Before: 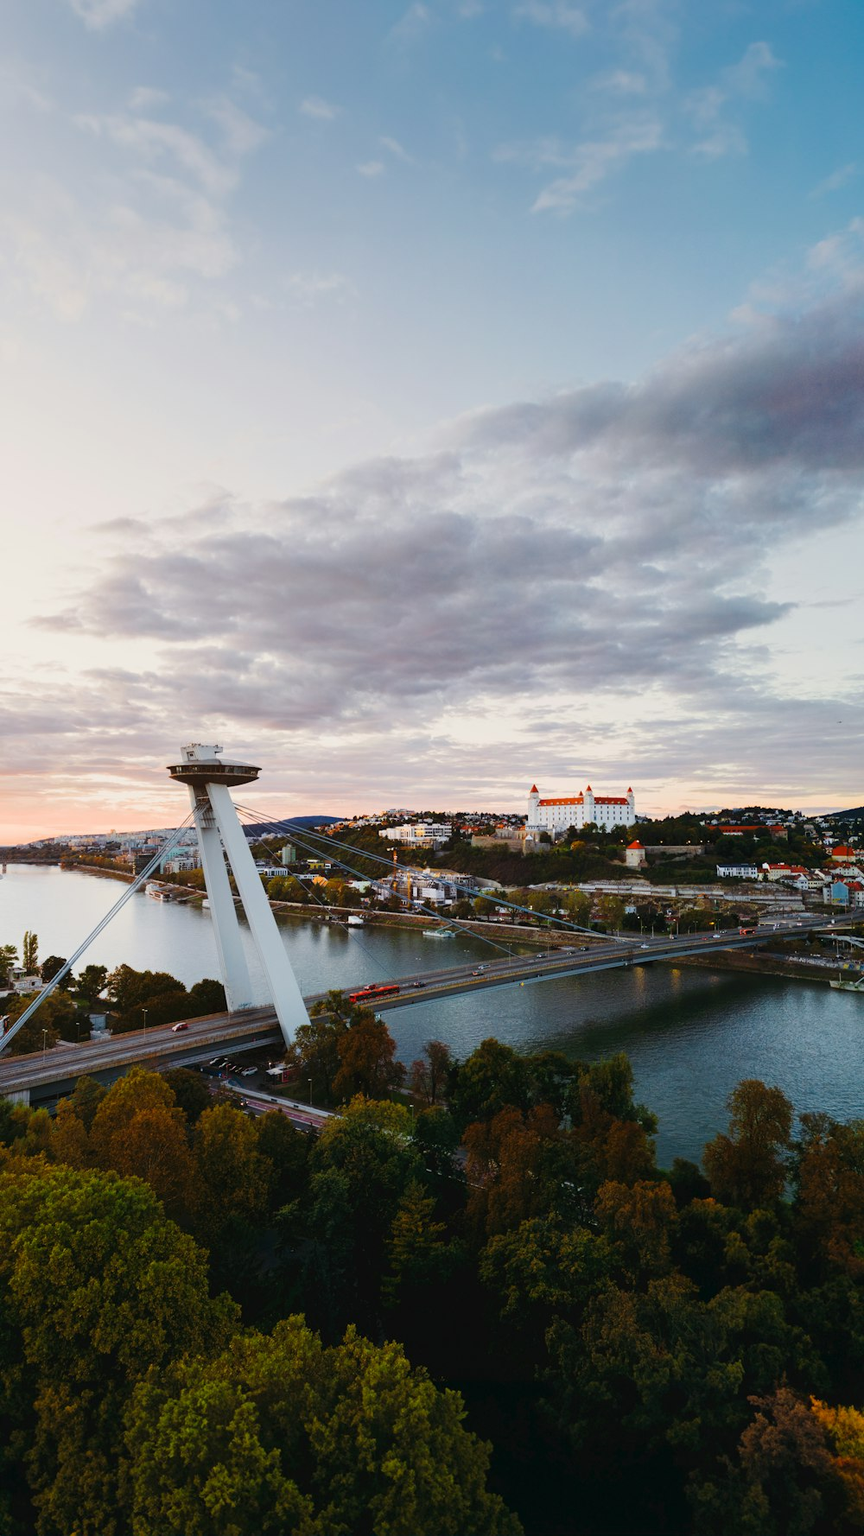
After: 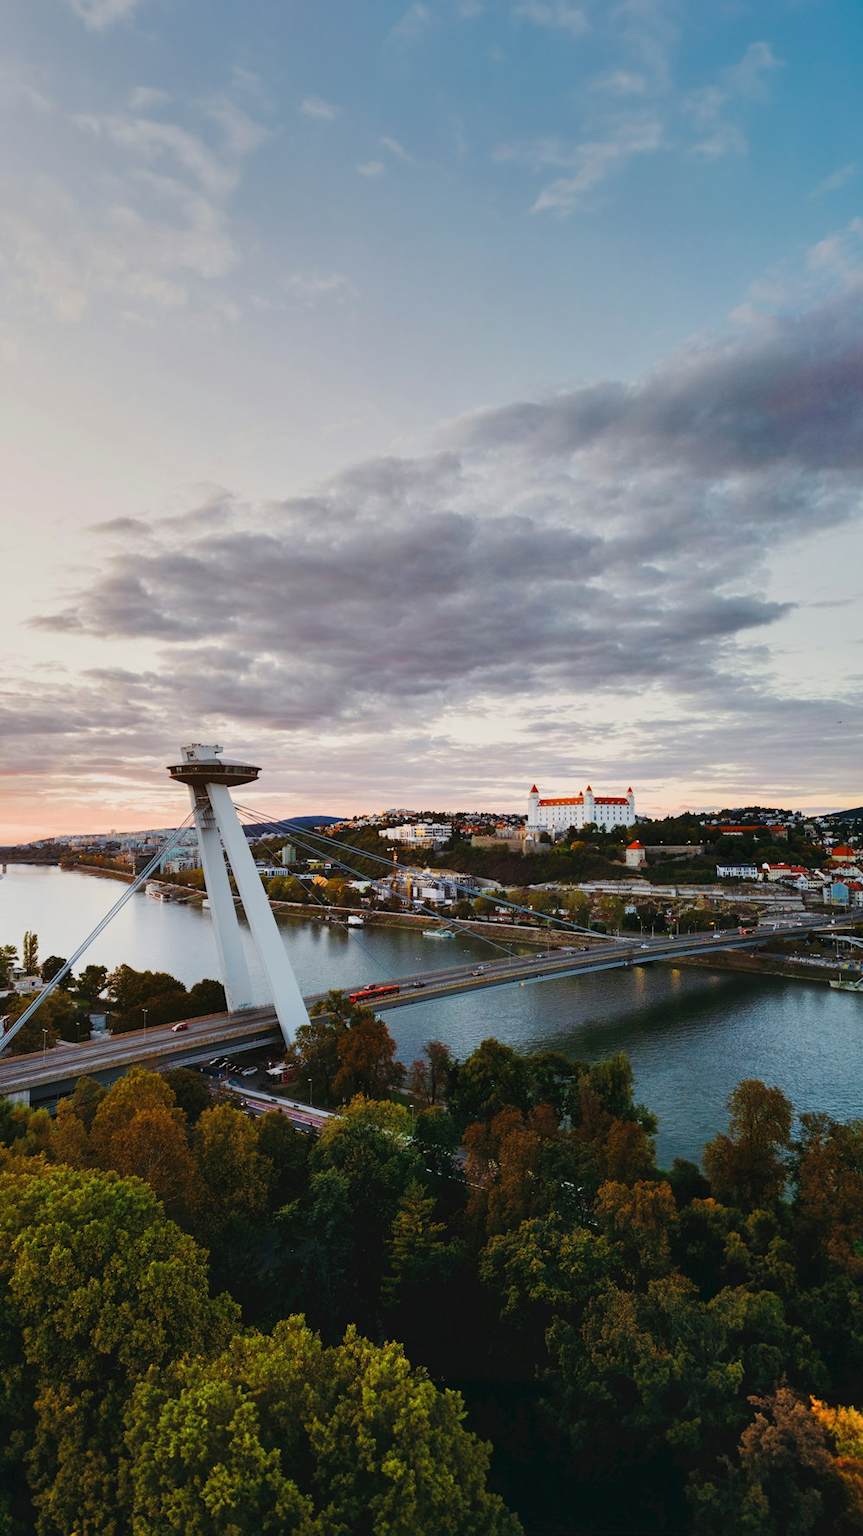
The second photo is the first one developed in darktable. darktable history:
shadows and highlights: shadows 43.65, white point adjustment -1.59, soften with gaussian
